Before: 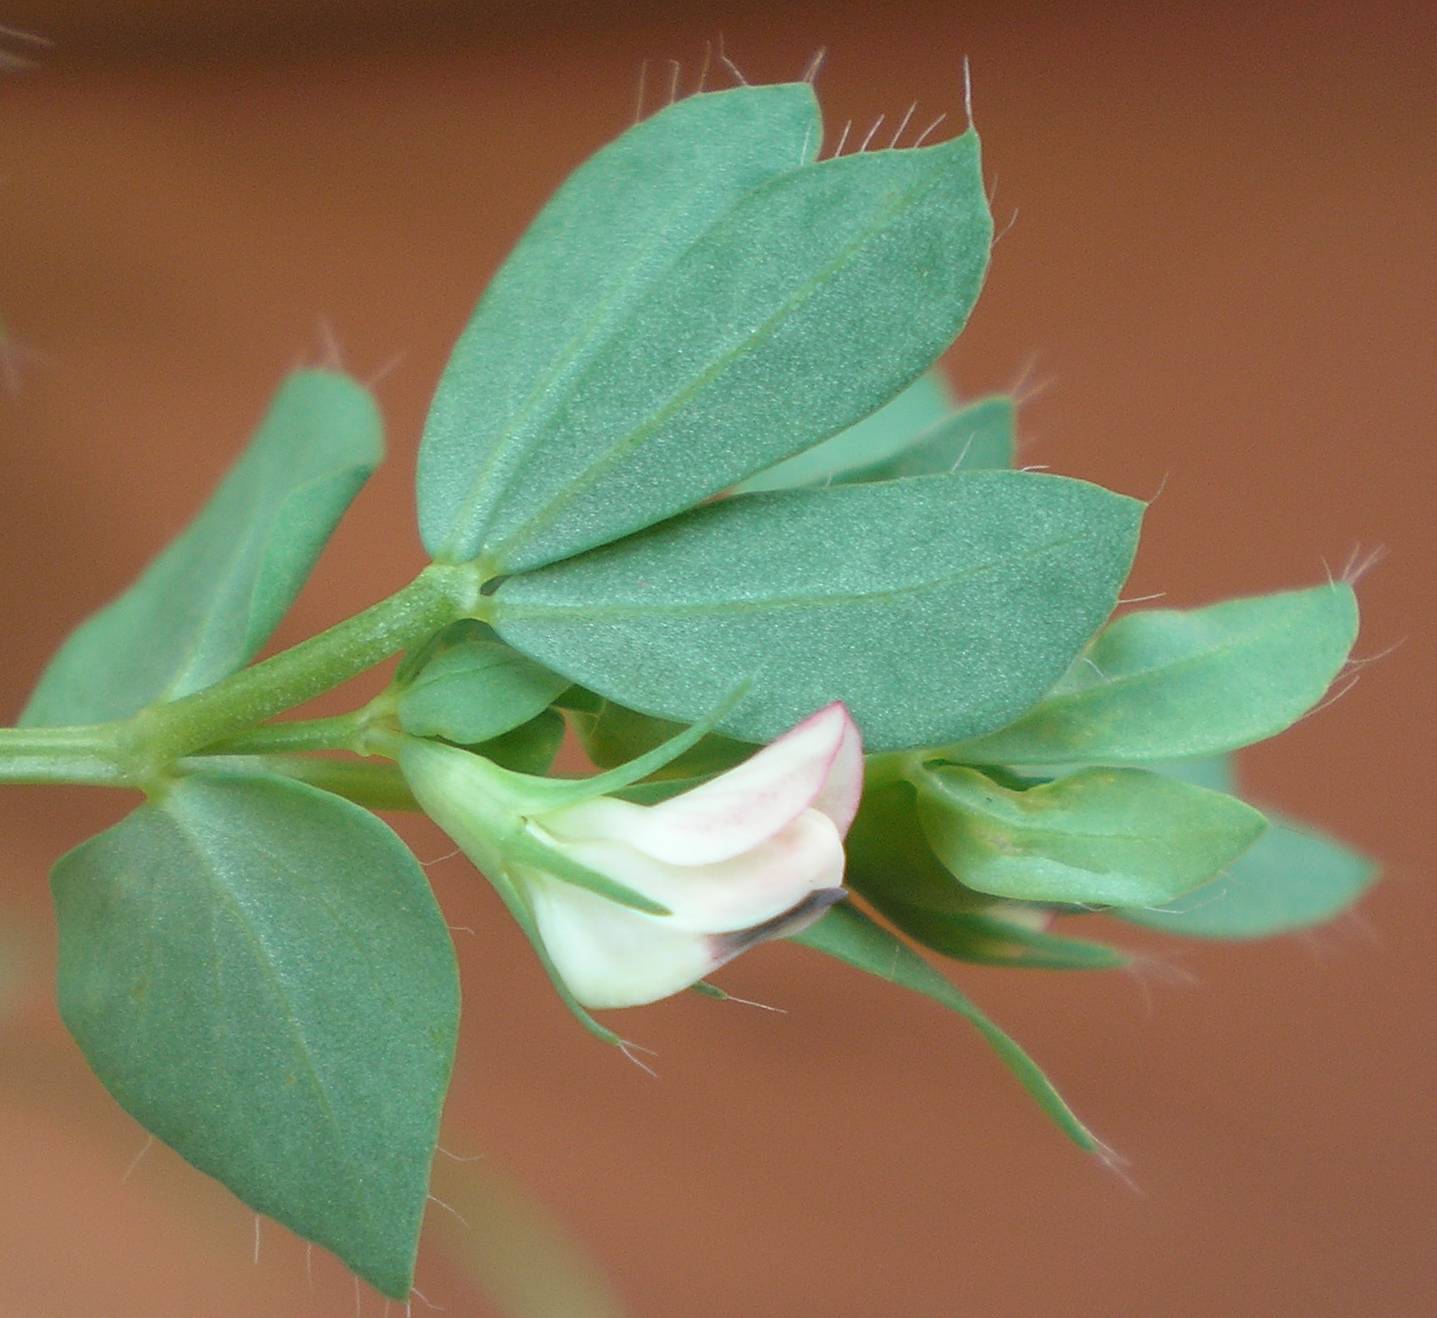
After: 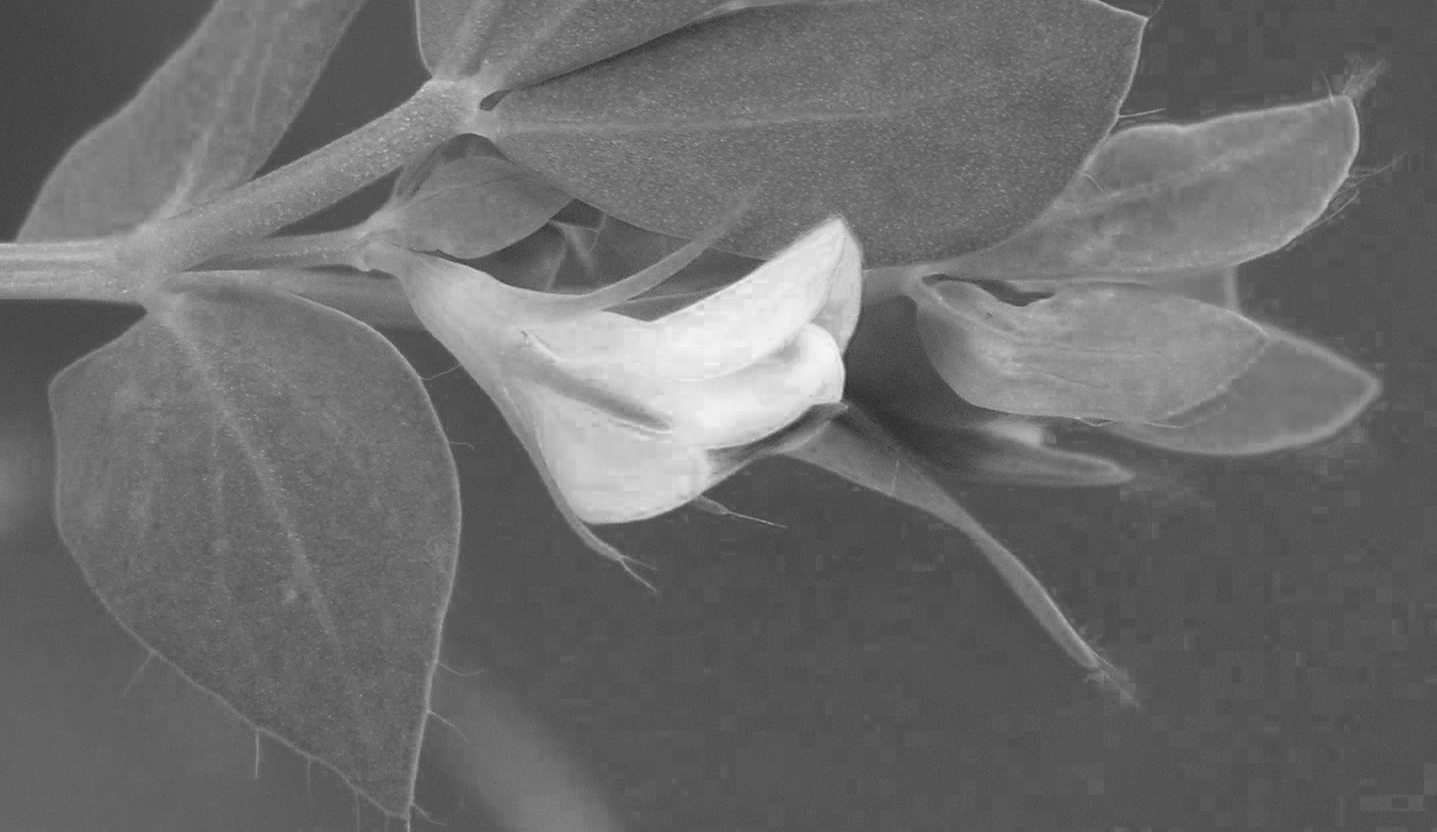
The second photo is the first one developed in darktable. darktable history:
crop and rotate: top 36.811%
color zones: curves: ch0 [(0.002, 0.589) (0.107, 0.484) (0.146, 0.249) (0.217, 0.352) (0.309, 0.525) (0.39, 0.404) (0.455, 0.169) (0.597, 0.055) (0.724, 0.212) (0.775, 0.691) (0.869, 0.571) (1, 0.587)]; ch1 [(0, 0) (0.143, 0) (0.286, 0) (0.429, 0) (0.571, 0) (0.714, 0) (0.857, 0)]
